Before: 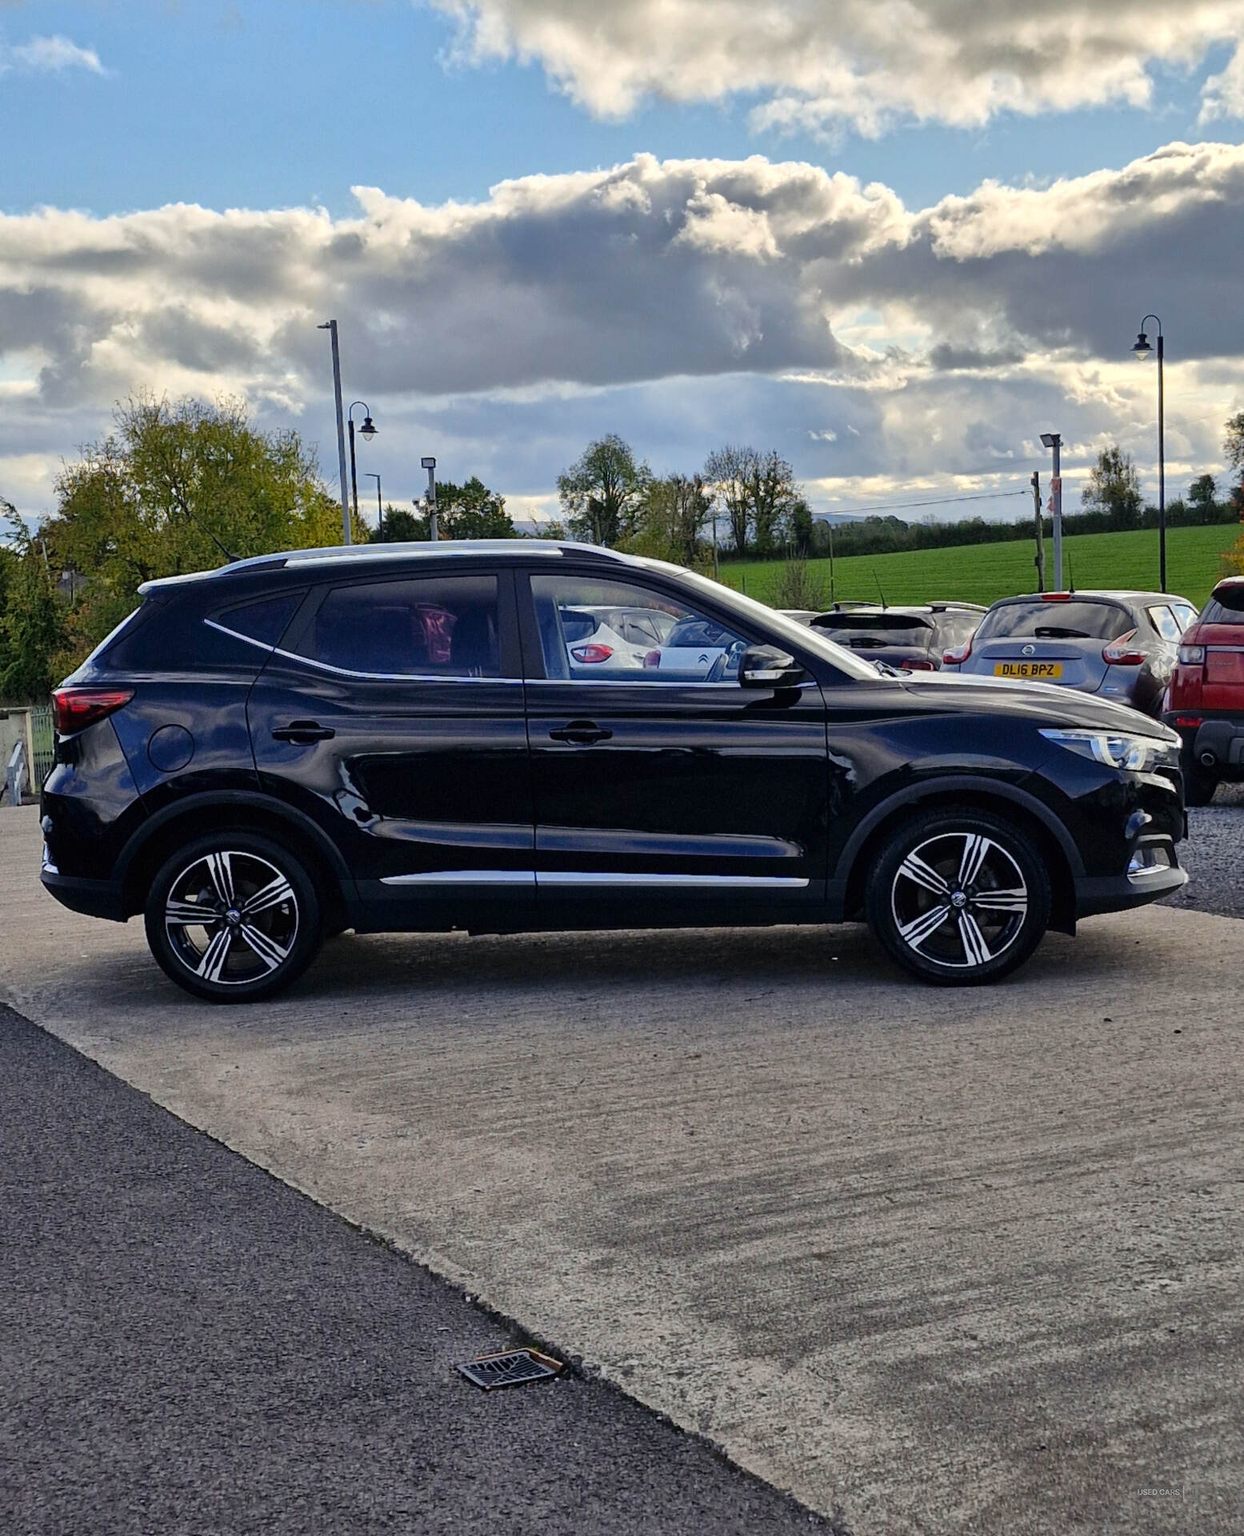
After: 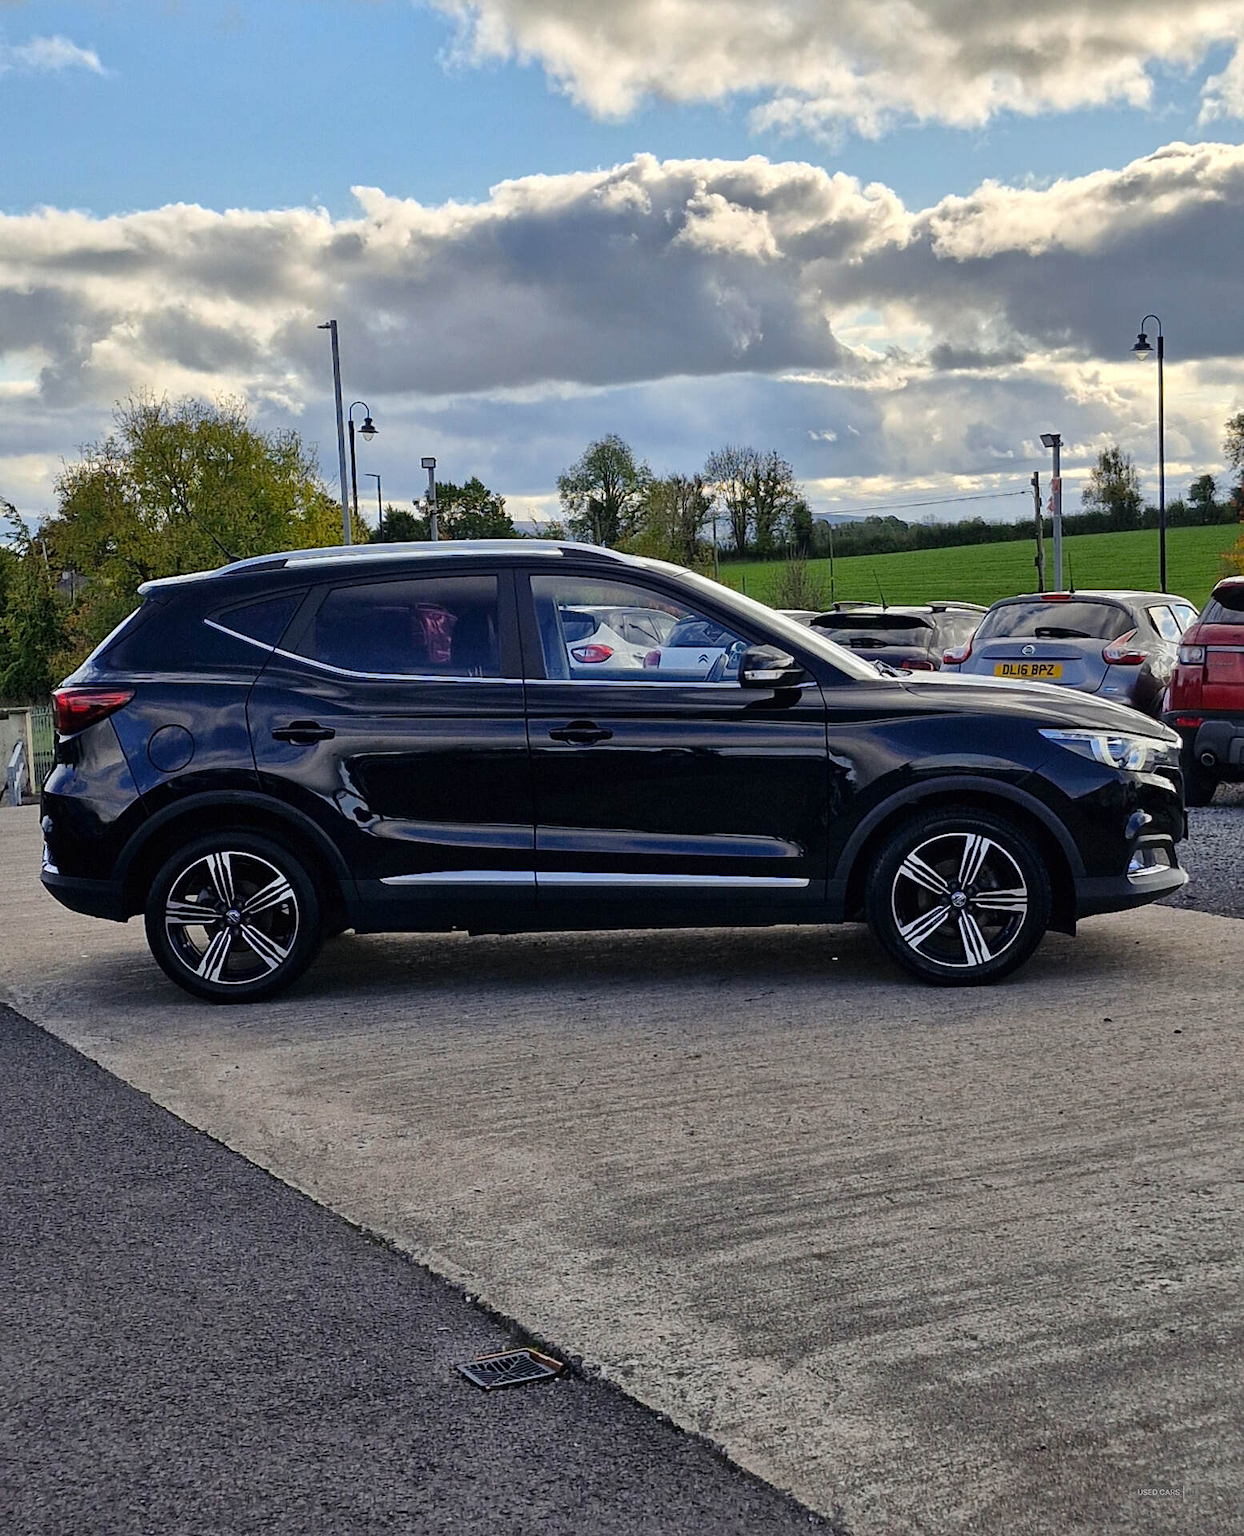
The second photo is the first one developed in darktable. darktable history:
sharpen: radius 1.323, amount 0.304, threshold 0.119
